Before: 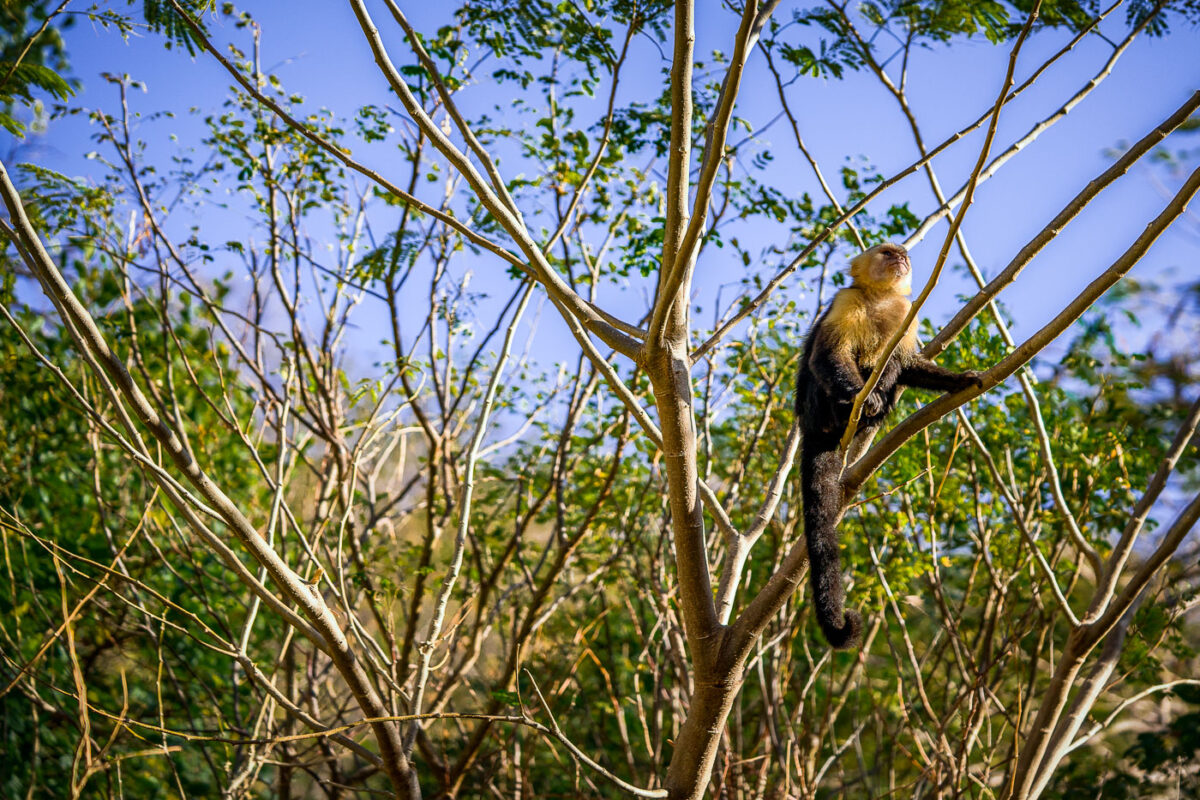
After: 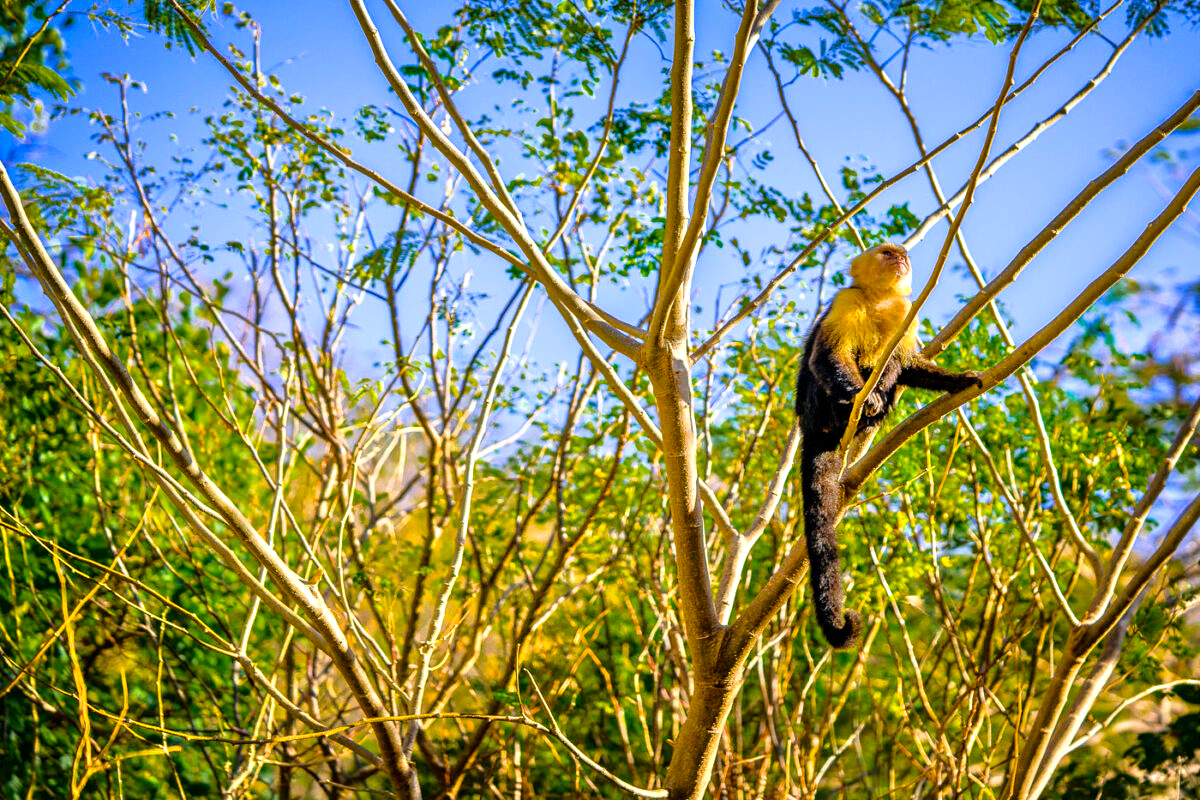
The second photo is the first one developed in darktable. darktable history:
color balance rgb: highlights gain › luminance 17.377%, perceptual saturation grading › global saturation 34.418%, global vibrance 30.2%
tone equalizer: -7 EV 0.159 EV, -6 EV 0.562 EV, -5 EV 1.13 EV, -4 EV 1.36 EV, -3 EV 1.17 EV, -2 EV 0.6 EV, -1 EV 0.158 EV, mask exposure compensation -0.495 EV
